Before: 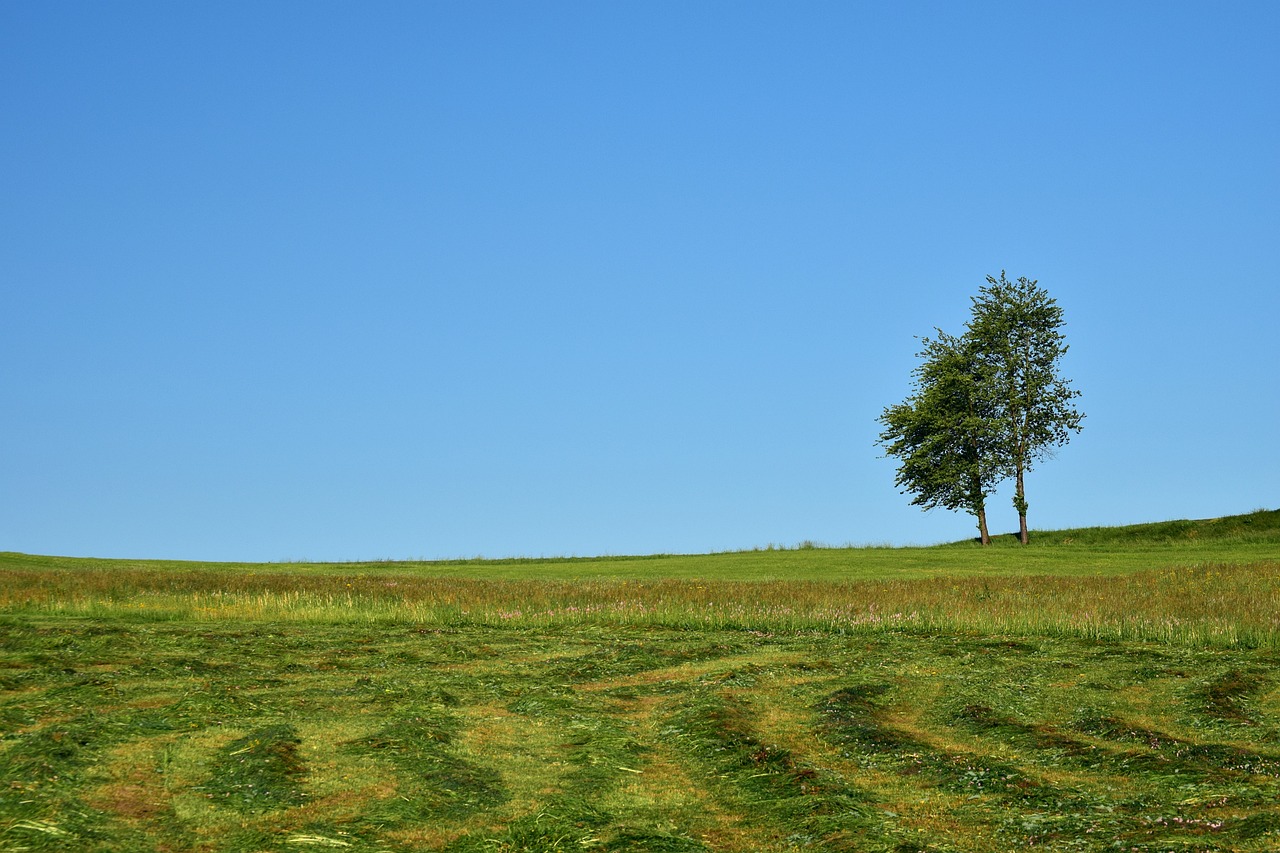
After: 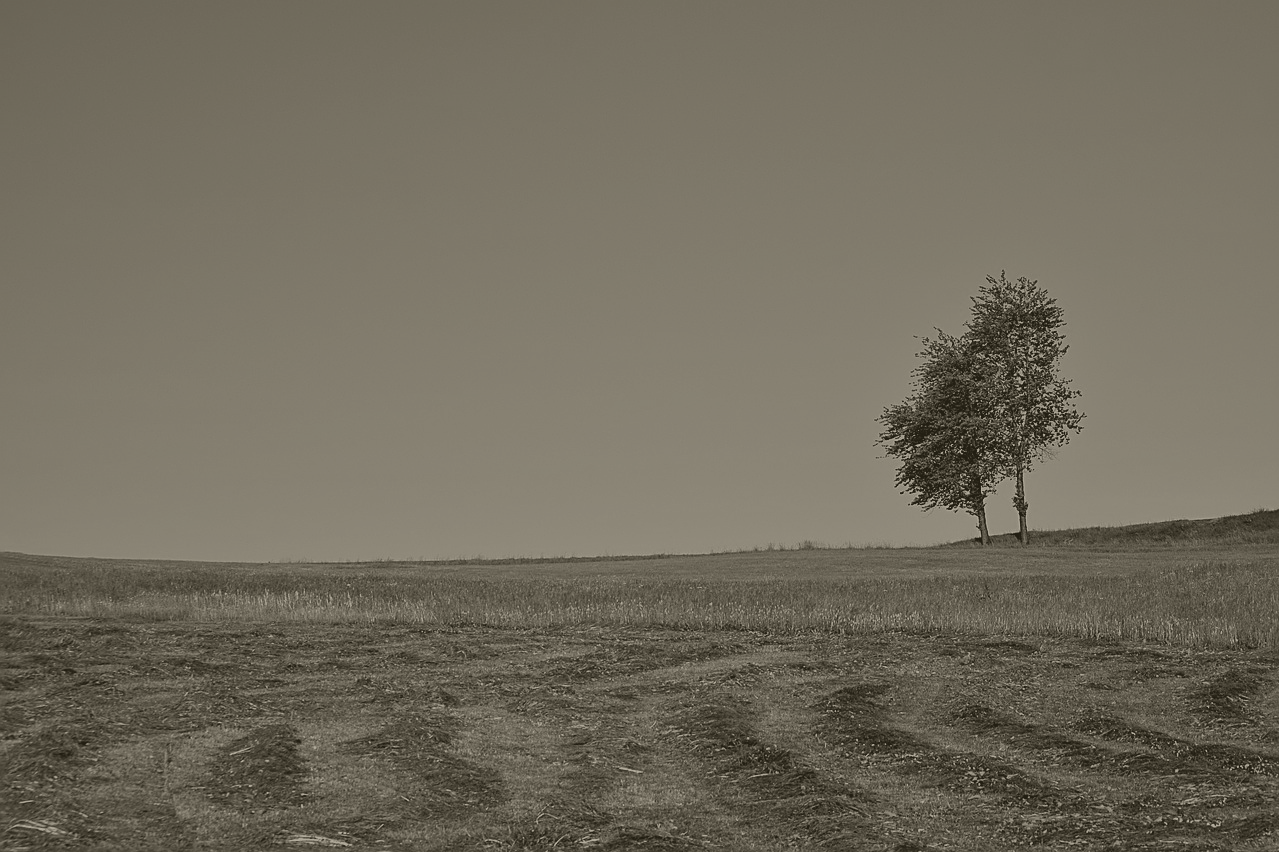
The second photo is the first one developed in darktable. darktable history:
color correction: highlights a* 10.32, highlights b* 14.66, shadows a* -9.59, shadows b* -15.02
color calibration: illuminant custom, x 0.368, y 0.373, temperature 4330.32 K
sharpen: on, module defaults
color balance rgb: shadows lift › chroma 11.71%, shadows lift › hue 133.46°, highlights gain › chroma 4%, highlights gain › hue 200.2°, perceptual saturation grading › global saturation 18.05%
velvia: strength 21.76%
white balance: emerald 1
colorize: hue 41.44°, saturation 22%, source mix 60%, lightness 10.61%
